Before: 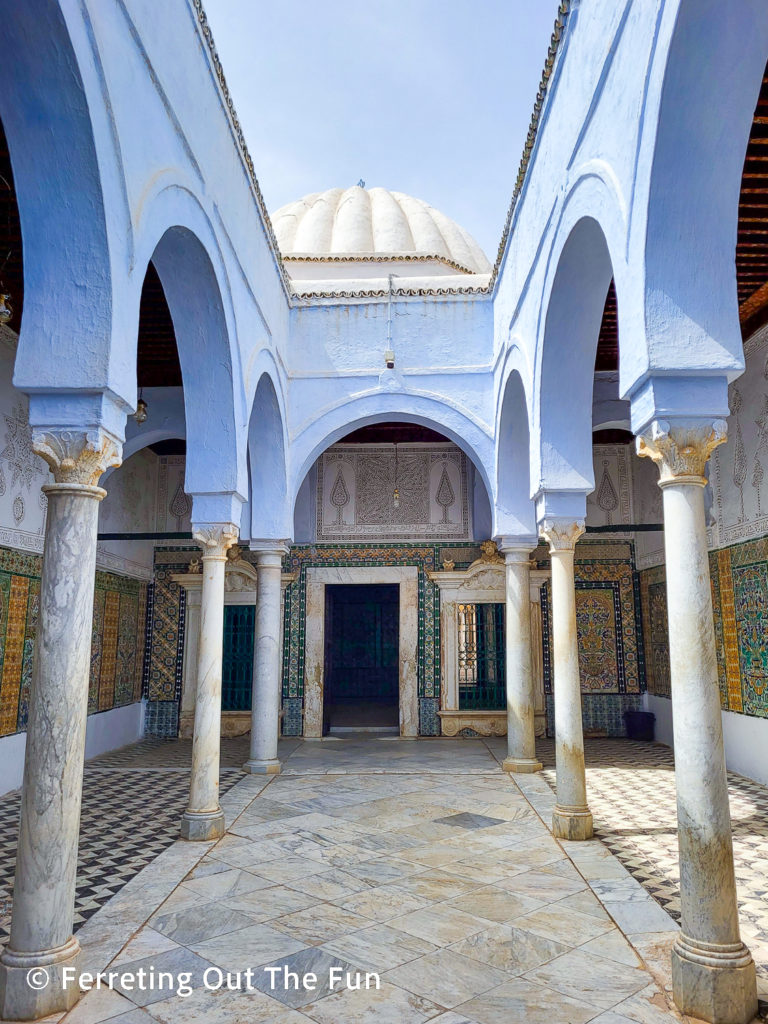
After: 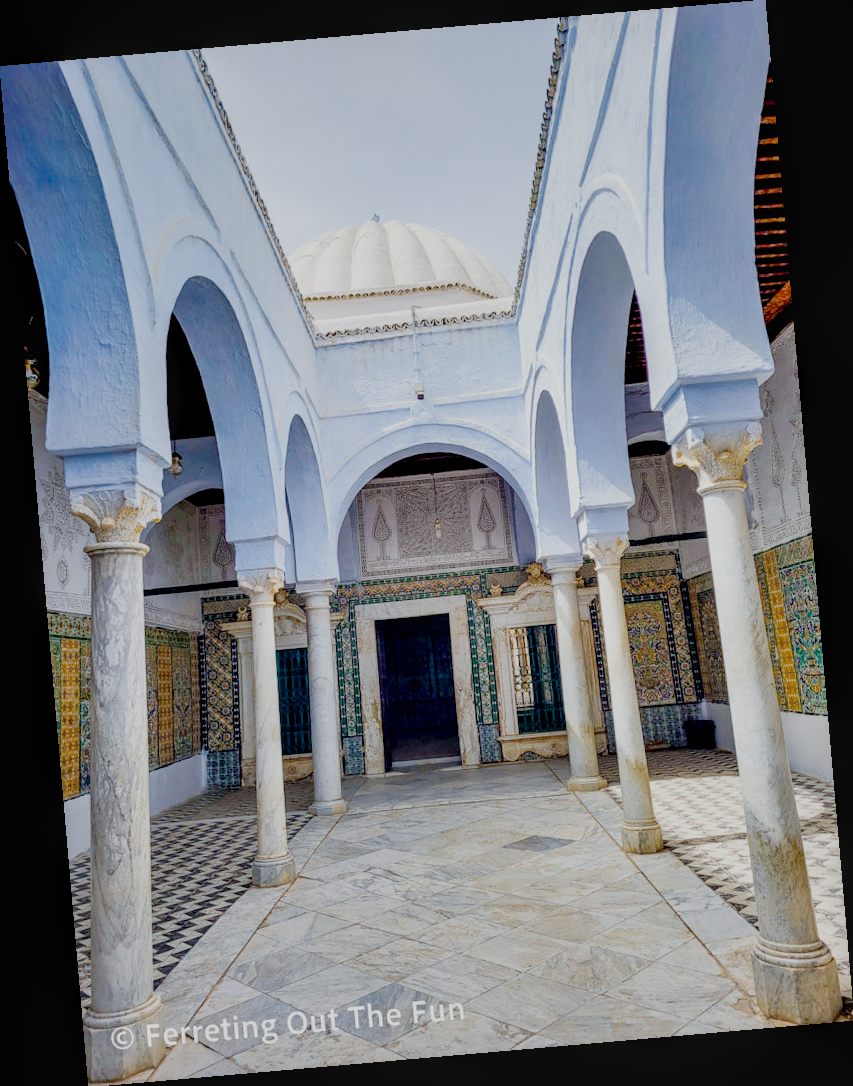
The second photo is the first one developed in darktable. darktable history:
filmic rgb: middle gray luminance 18%, black relative exposure -7.5 EV, white relative exposure 8.5 EV, threshold 6 EV, target black luminance 0%, hardness 2.23, latitude 18.37%, contrast 0.878, highlights saturation mix 5%, shadows ↔ highlights balance 10.15%, add noise in highlights 0, preserve chrominance no, color science v3 (2019), use custom middle-gray values true, iterations of high-quality reconstruction 0, contrast in highlights soft, enable highlight reconstruction true
exposure: exposure 0.556 EV, compensate highlight preservation false
rotate and perspective: rotation -4.98°, automatic cropping off
local contrast: on, module defaults
